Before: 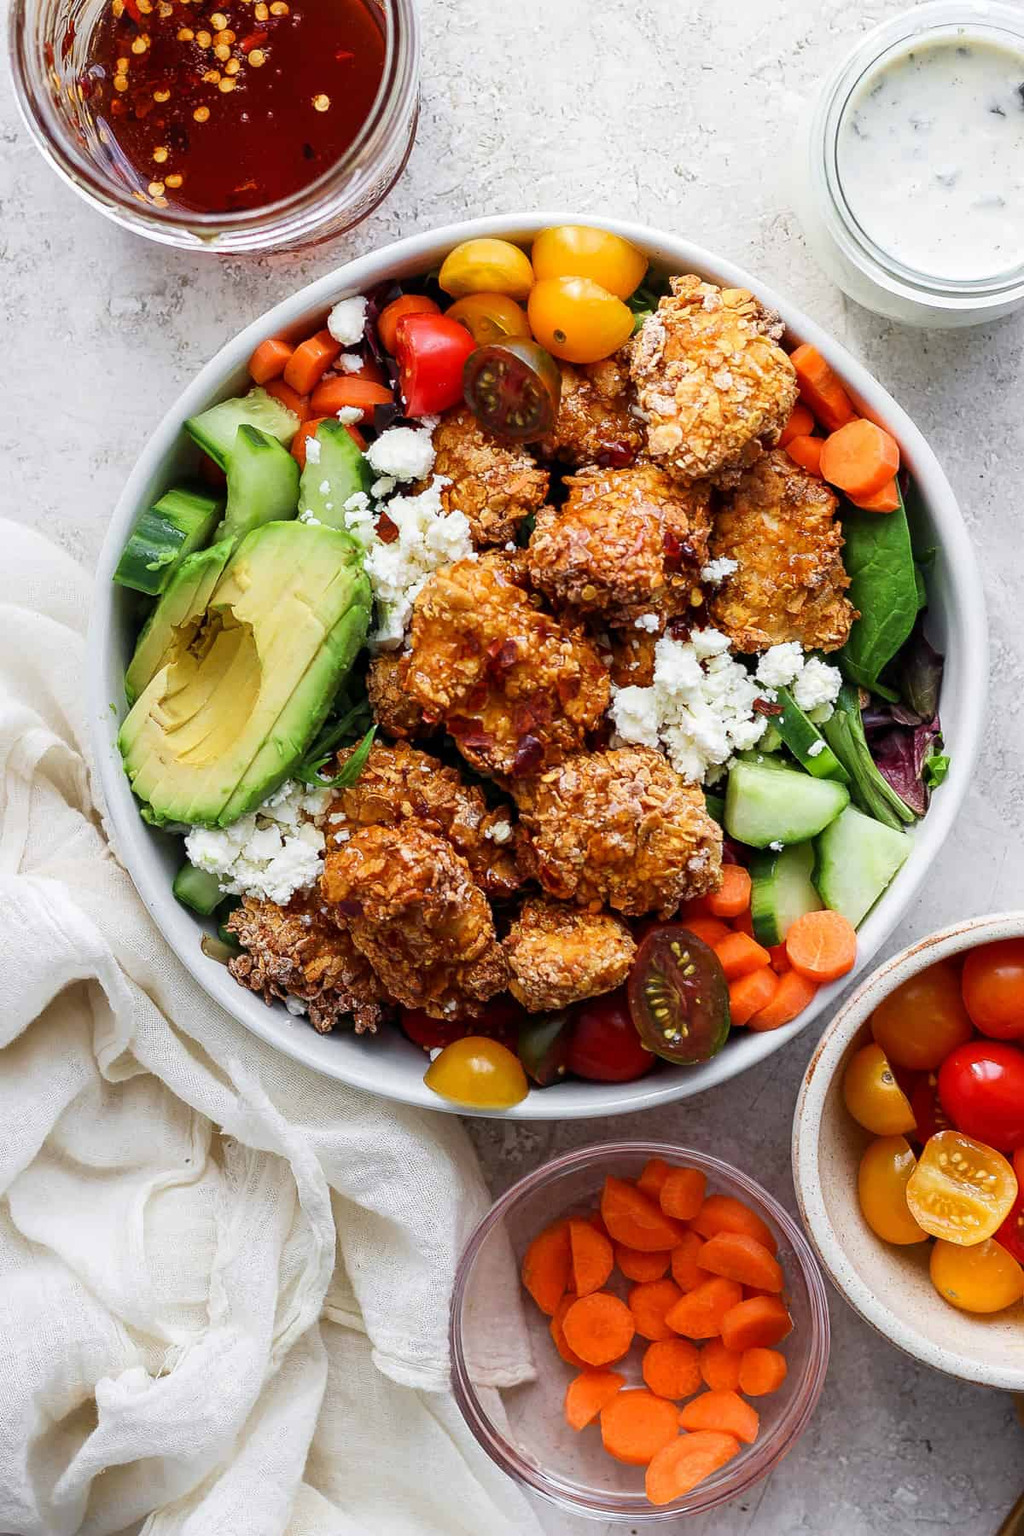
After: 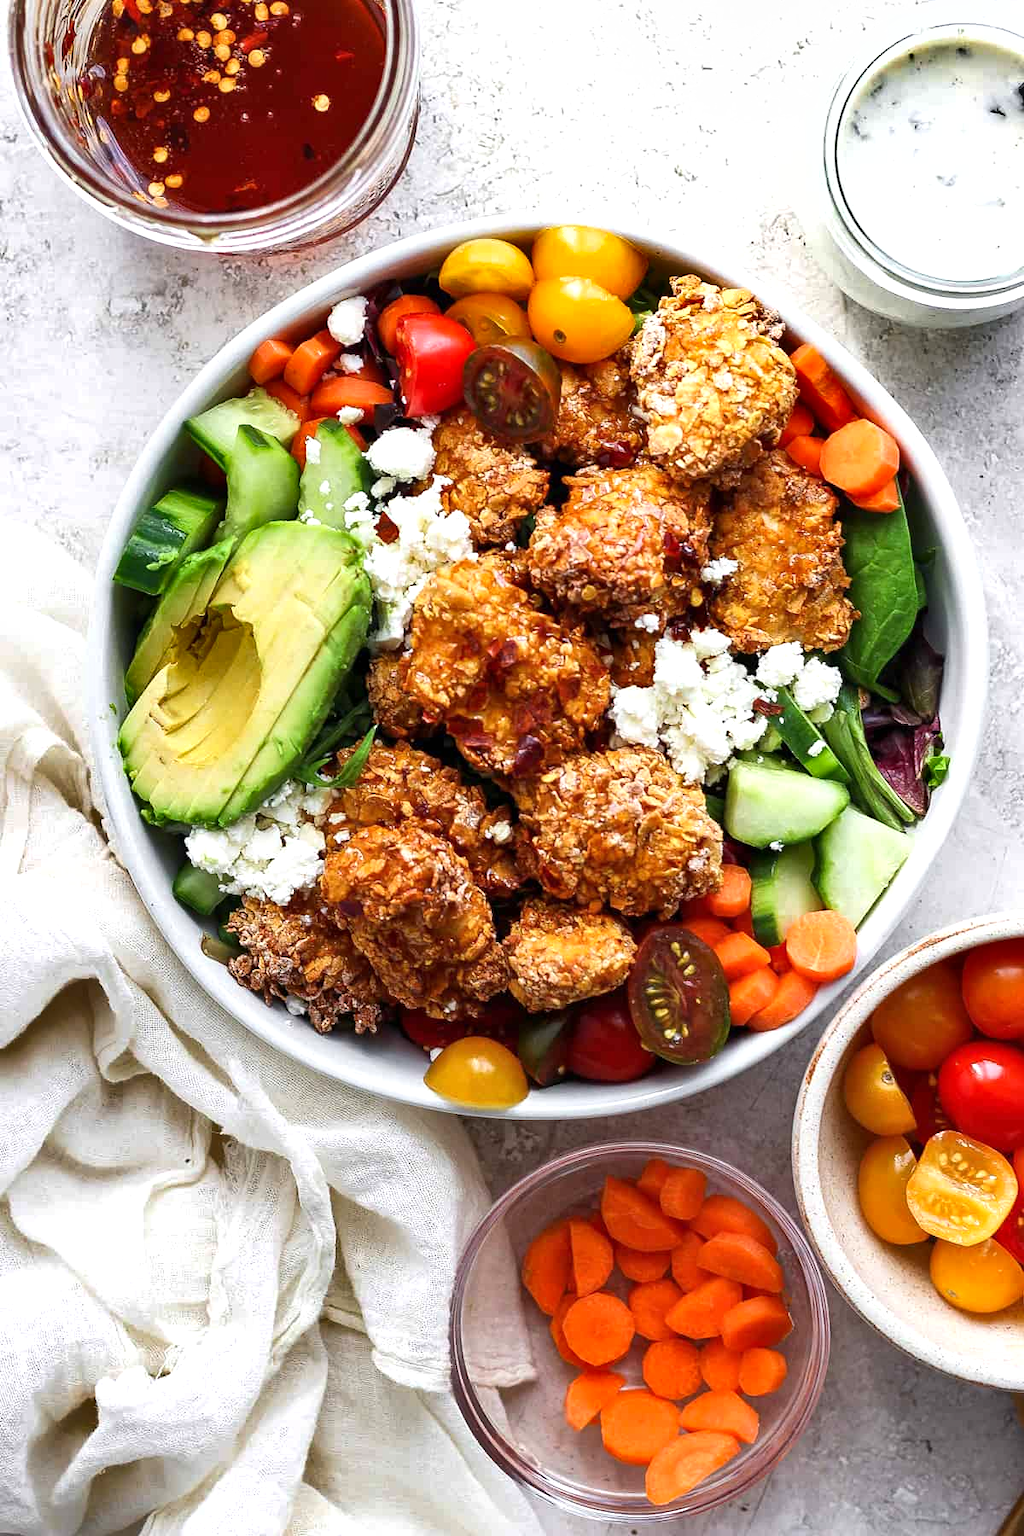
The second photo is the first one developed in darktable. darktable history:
shadows and highlights: soften with gaussian
tone equalizer: -8 EV -0.417 EV, -7 EV -0.408 EV, -6 EV -0.368 EV, -5 EV -0.216 EV, -3 EV 0.252 EV, -2 EV 0.347 EV, -1 EV 0.399 EV, +0 EV 0.43 EV, smoothing diameter 24.96%, edges refinement/feathering 10.68, preserve details guided filter
